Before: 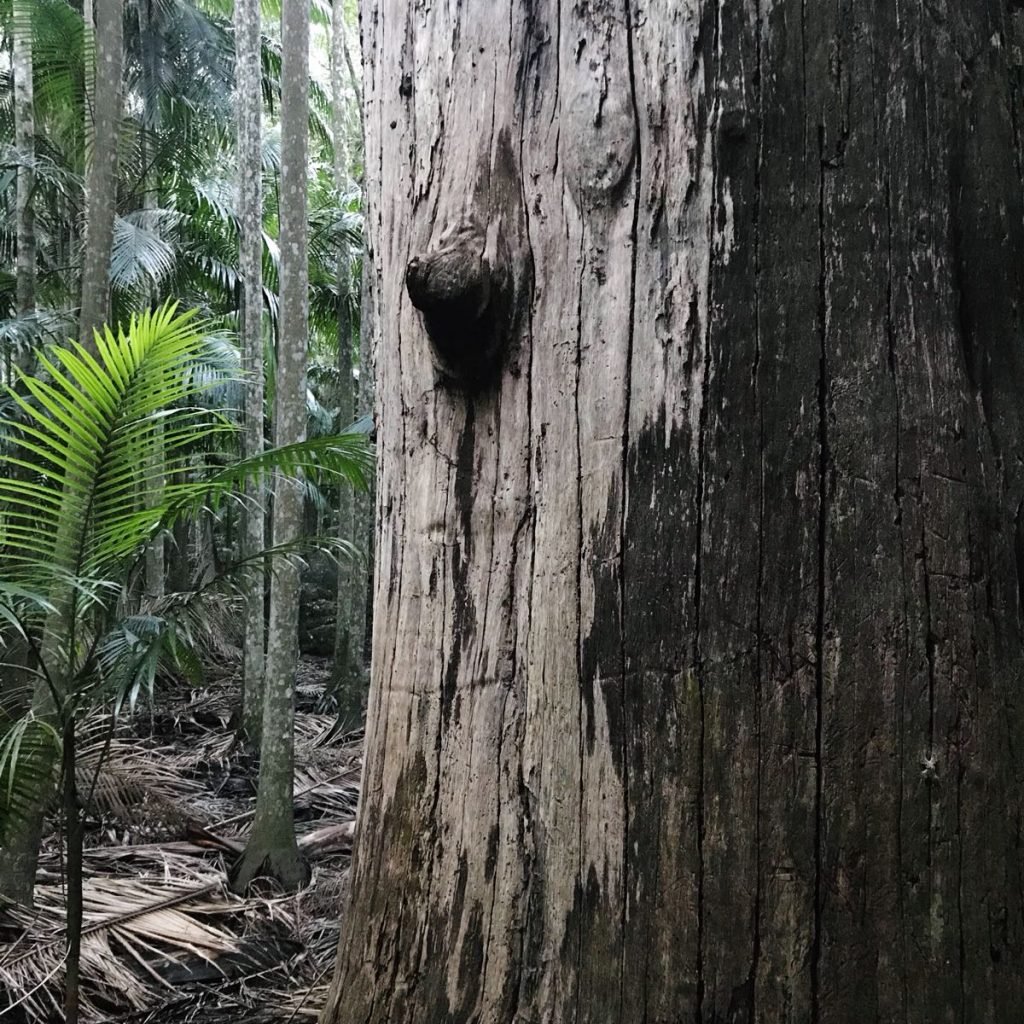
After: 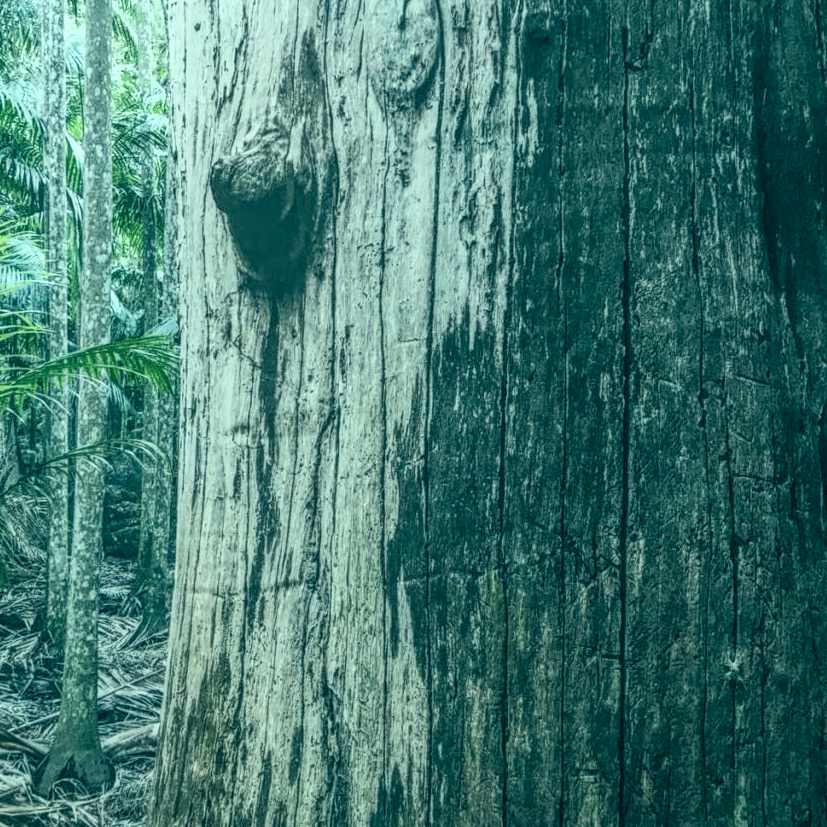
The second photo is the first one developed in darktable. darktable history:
crop: left 19.159%, top 9.58%, bottom 9.58%
color correction: highlights a* -20.08, highlights b* 9.8, shadows a* -20.4, shadows b* -10.76
contrast brightness saturation: contrast 0.43, brightness 0.56, saturation -0.19
white balance: red 1.004, blue 1.096
shadows and highlights: radius 125.46, shadows 30.51, highlights -30.51, low approximation 0.01, soften with gaussian
local contrast: highlights 20%, shadows 30%, detail 200%, midtone range 0.2
